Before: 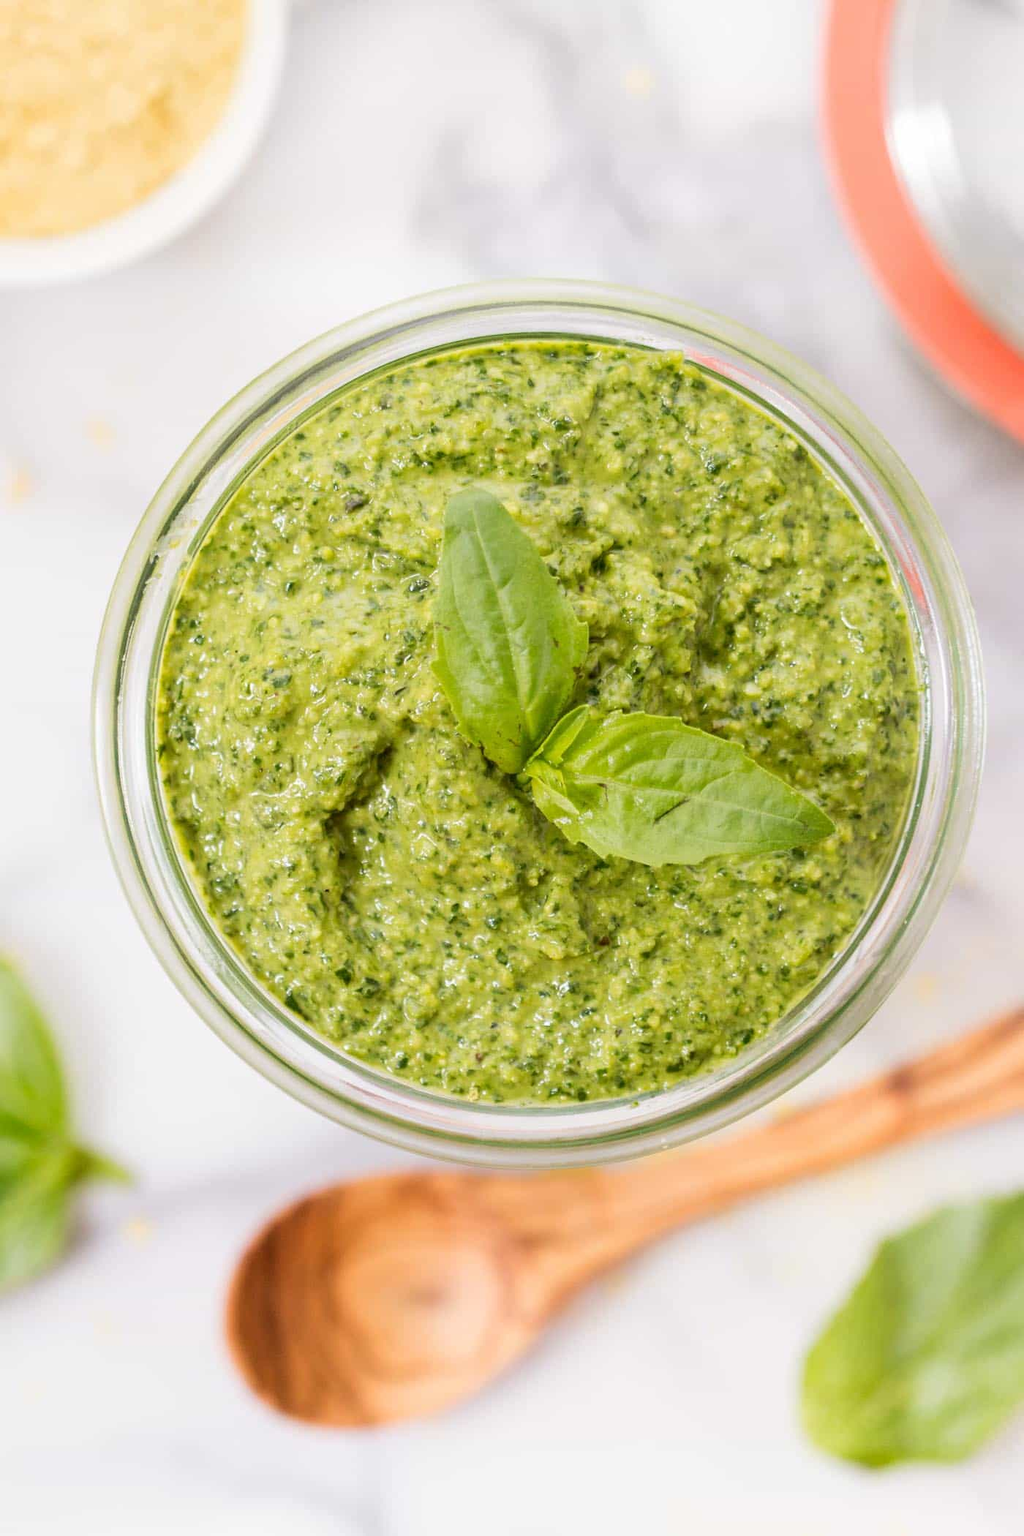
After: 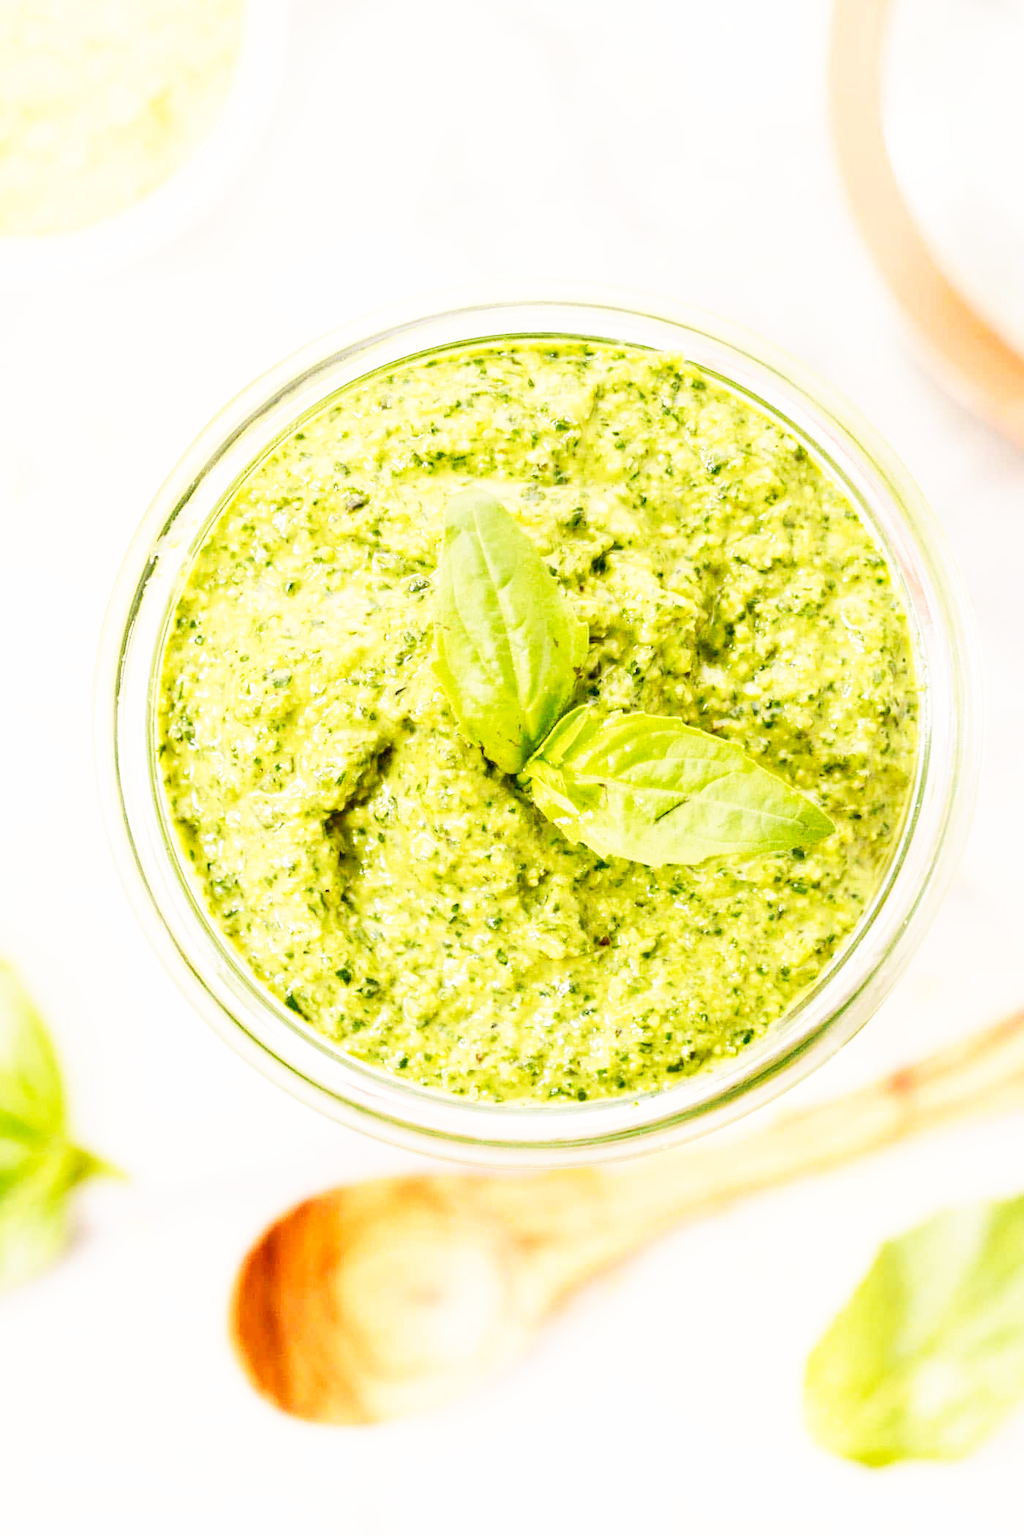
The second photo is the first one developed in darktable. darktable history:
white balance: red 1.045, blue 0.932
color balance: output saturation 98.5%
tone equalizer: on, module defaults
base curve: curves: ch0 [(0, 0) (0.007, 0.004) (0.027, 0.03) (0.046, 0.07) (0.207, 0.54) (0.442, 0.872) (0.673, 0.972) (1, 1)], preserve colors none
